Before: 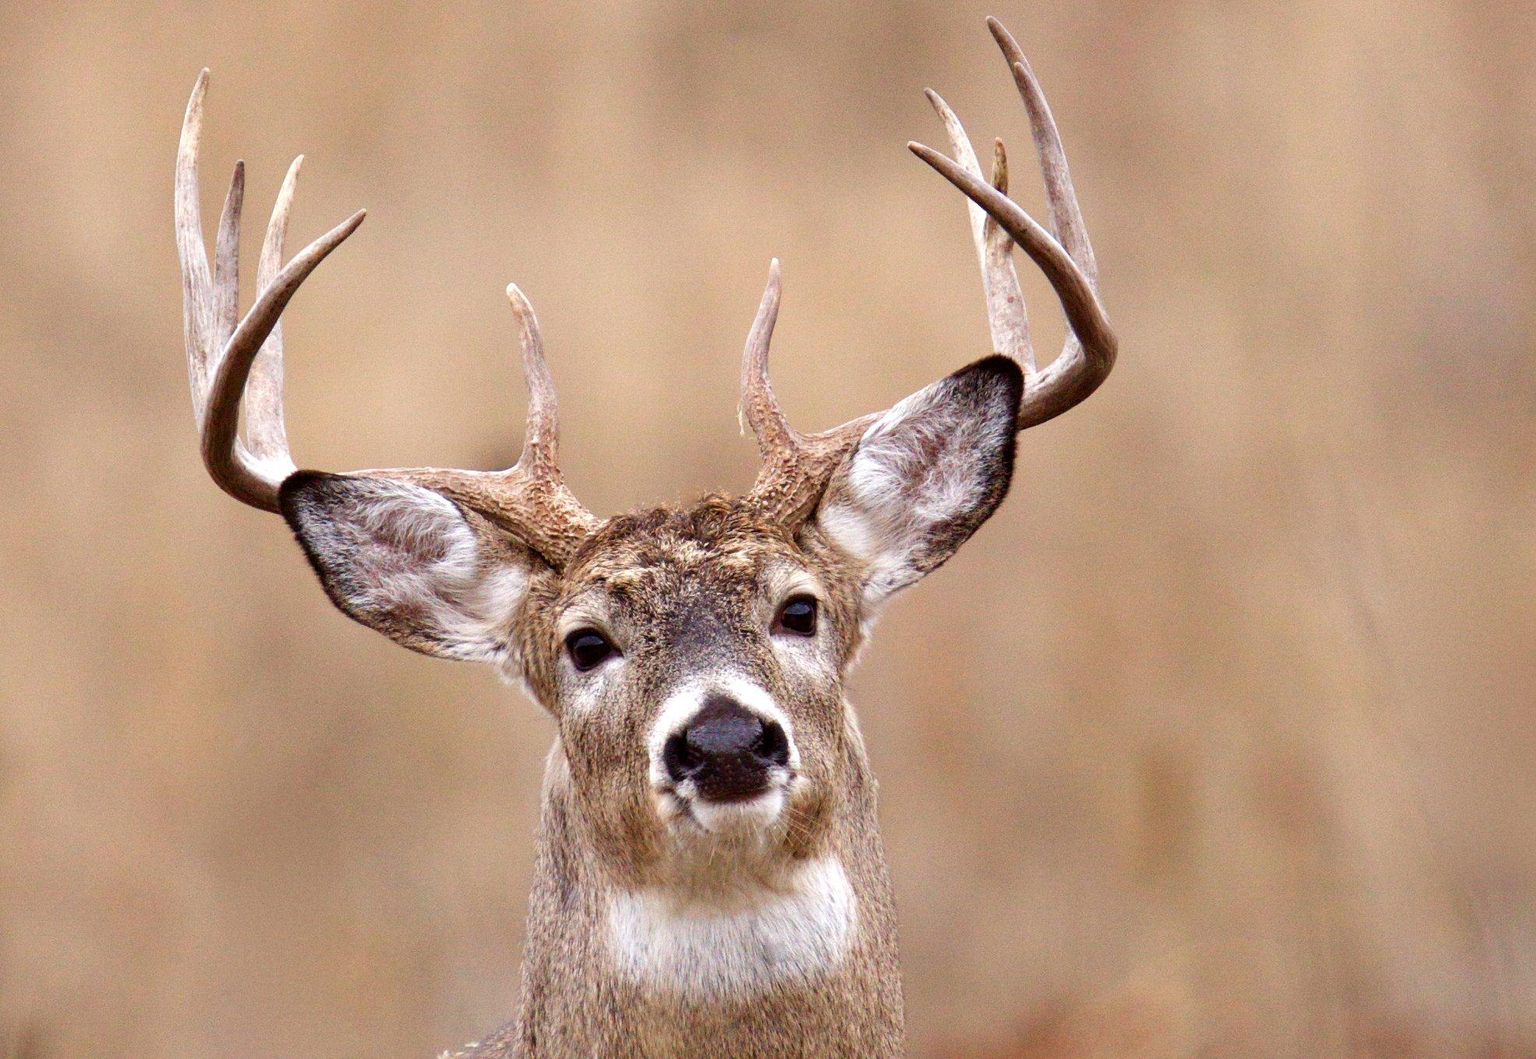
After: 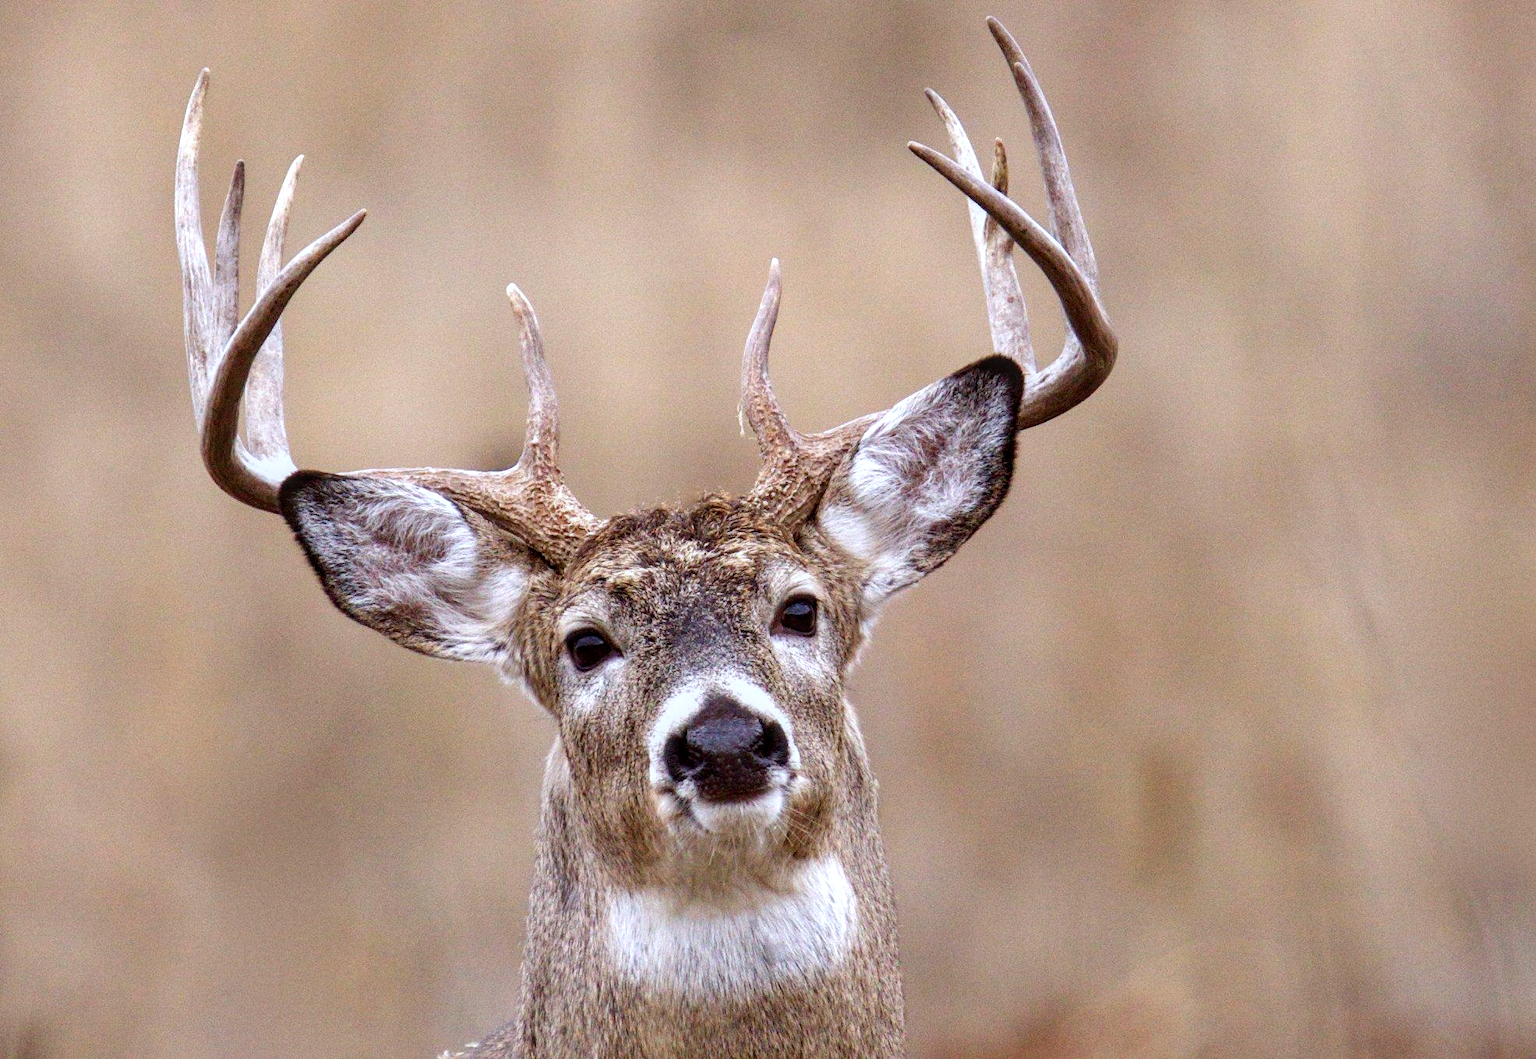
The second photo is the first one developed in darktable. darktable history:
local contrast: on, module defaults
exposure: compensate highlight preservation false
white balance: red 0.954, blue 1.079
